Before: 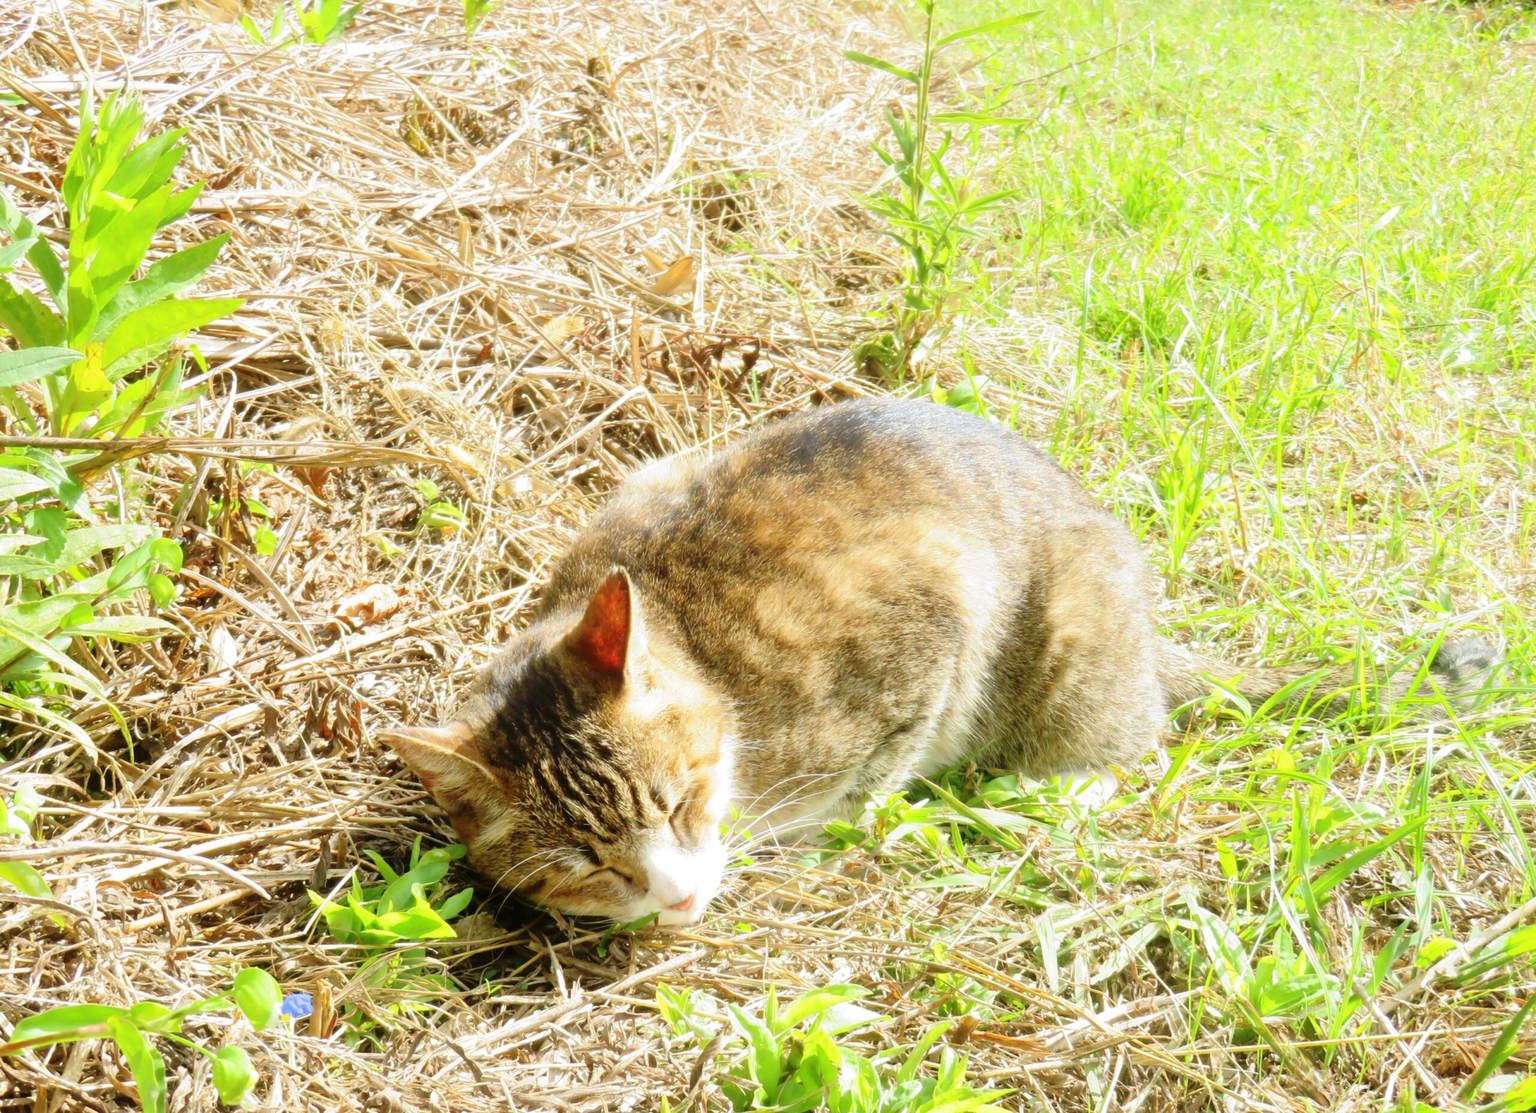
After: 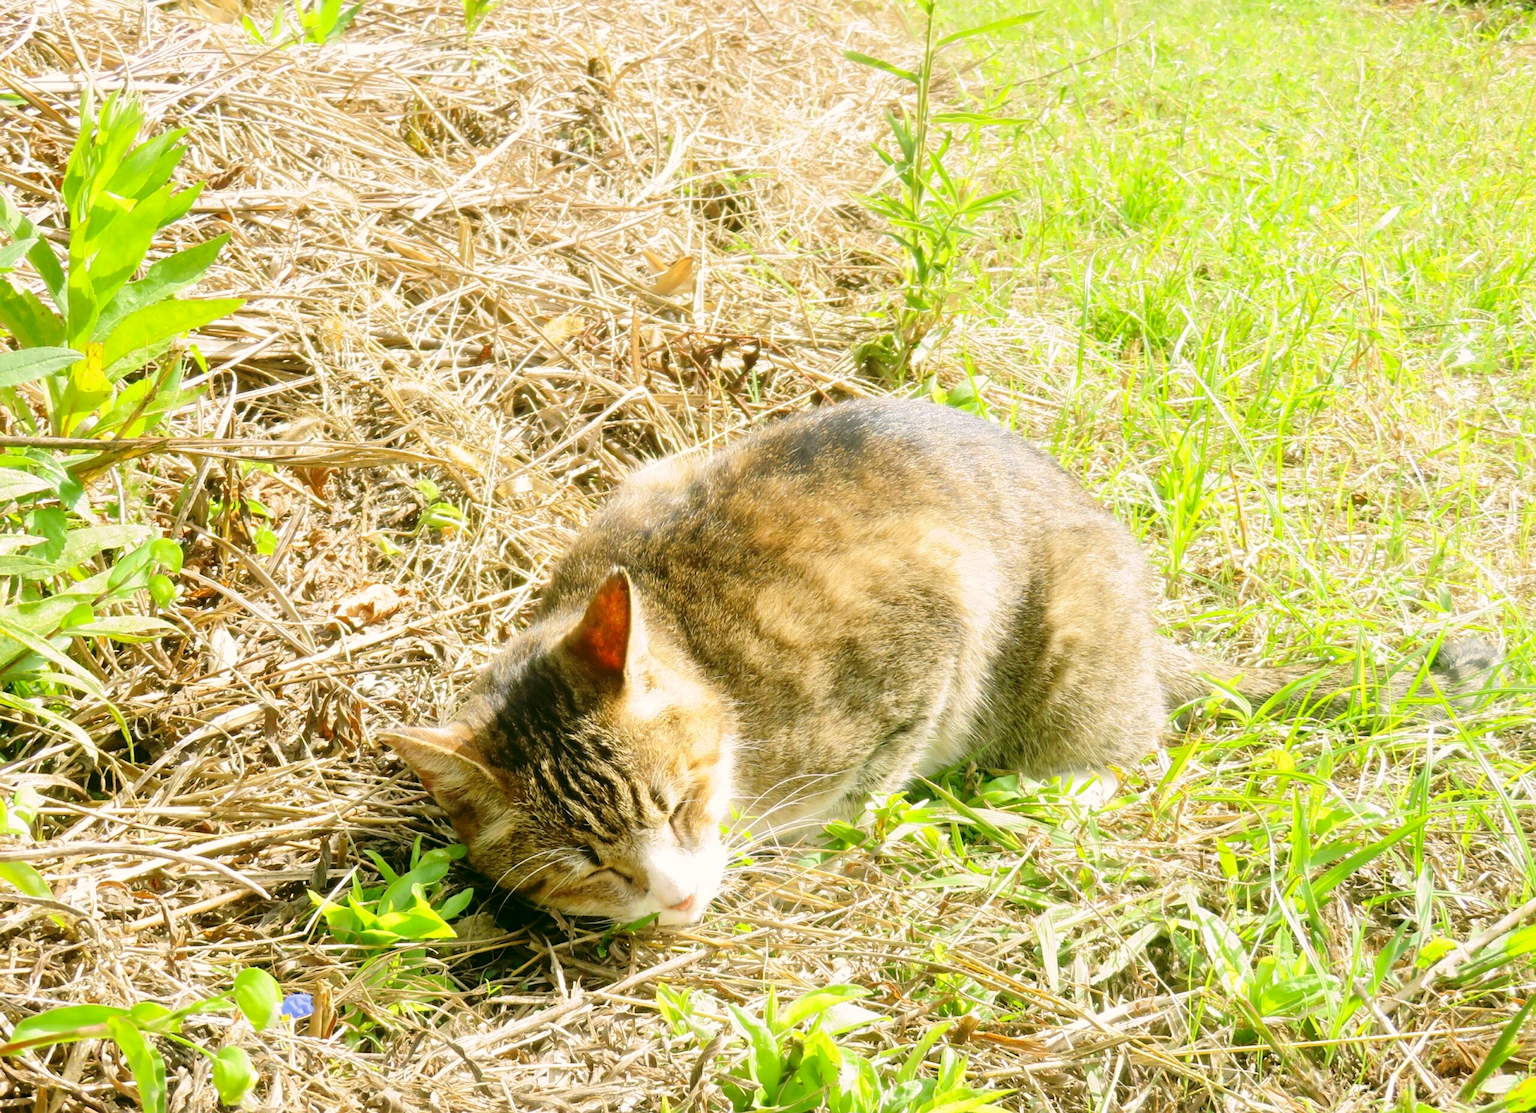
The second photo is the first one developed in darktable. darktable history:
sharpen: amount 0.217
color correction: highlights a* 3.98, highlights b* 4.97, shadows a* -8.35, shadows b* 4.6
